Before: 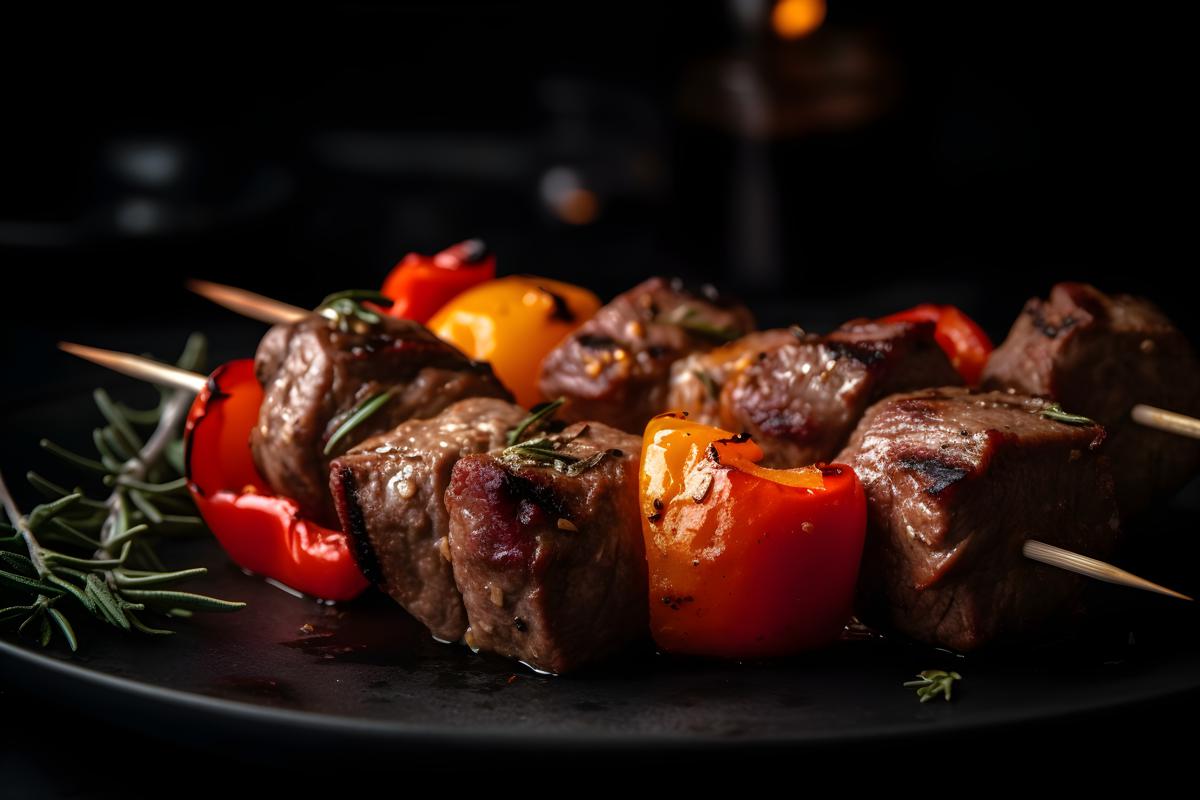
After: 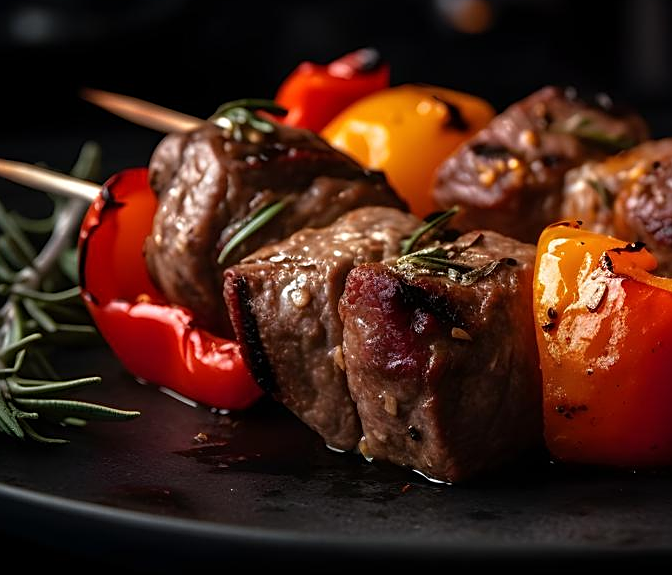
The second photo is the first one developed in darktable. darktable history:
crop: left 8.84%, top 23.914%, right 35.119%, bottom 4.135%
sharpen: on, module defaults
